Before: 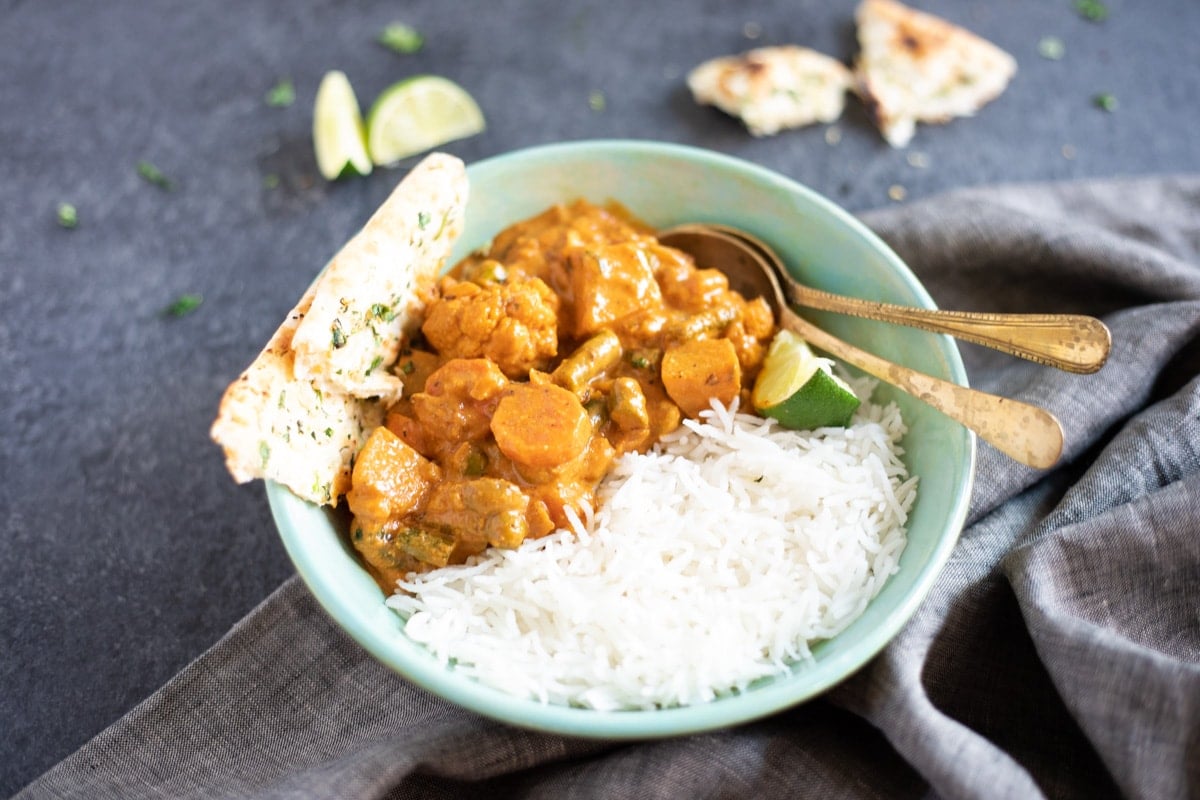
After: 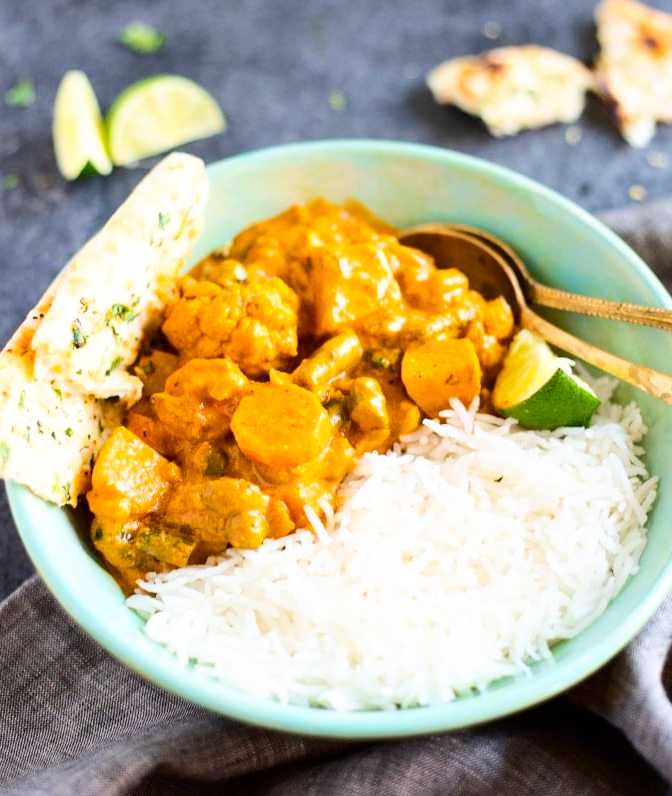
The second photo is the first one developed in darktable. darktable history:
white balance: red 1, blue 1
contrast brightness saturation: contrast 0.22
crop: left 21.674%, right 22.086%
color balance rgb: perceptual saturation grading › global saturation 25%, perceptual brilliance grading › mid-tones 10%, perceptual brilliance grading › shadows 15%, global vibrance 20%
